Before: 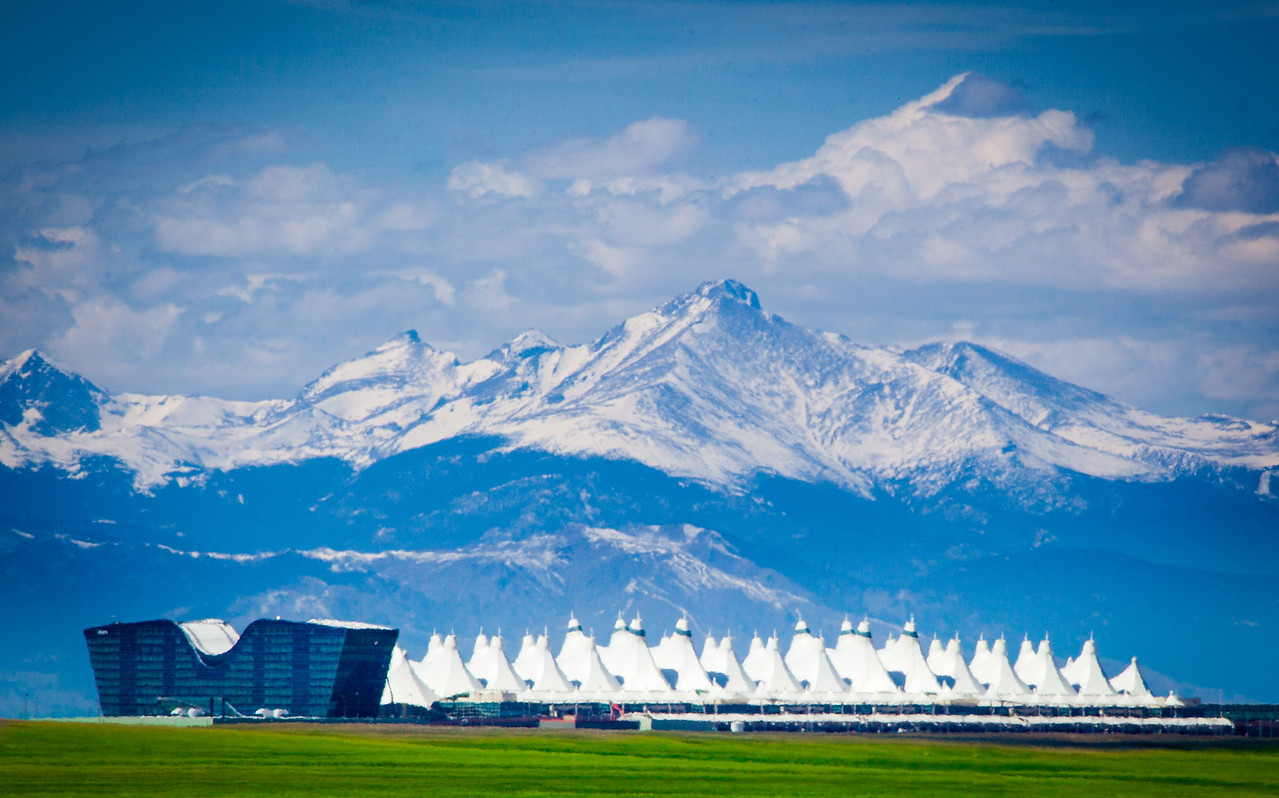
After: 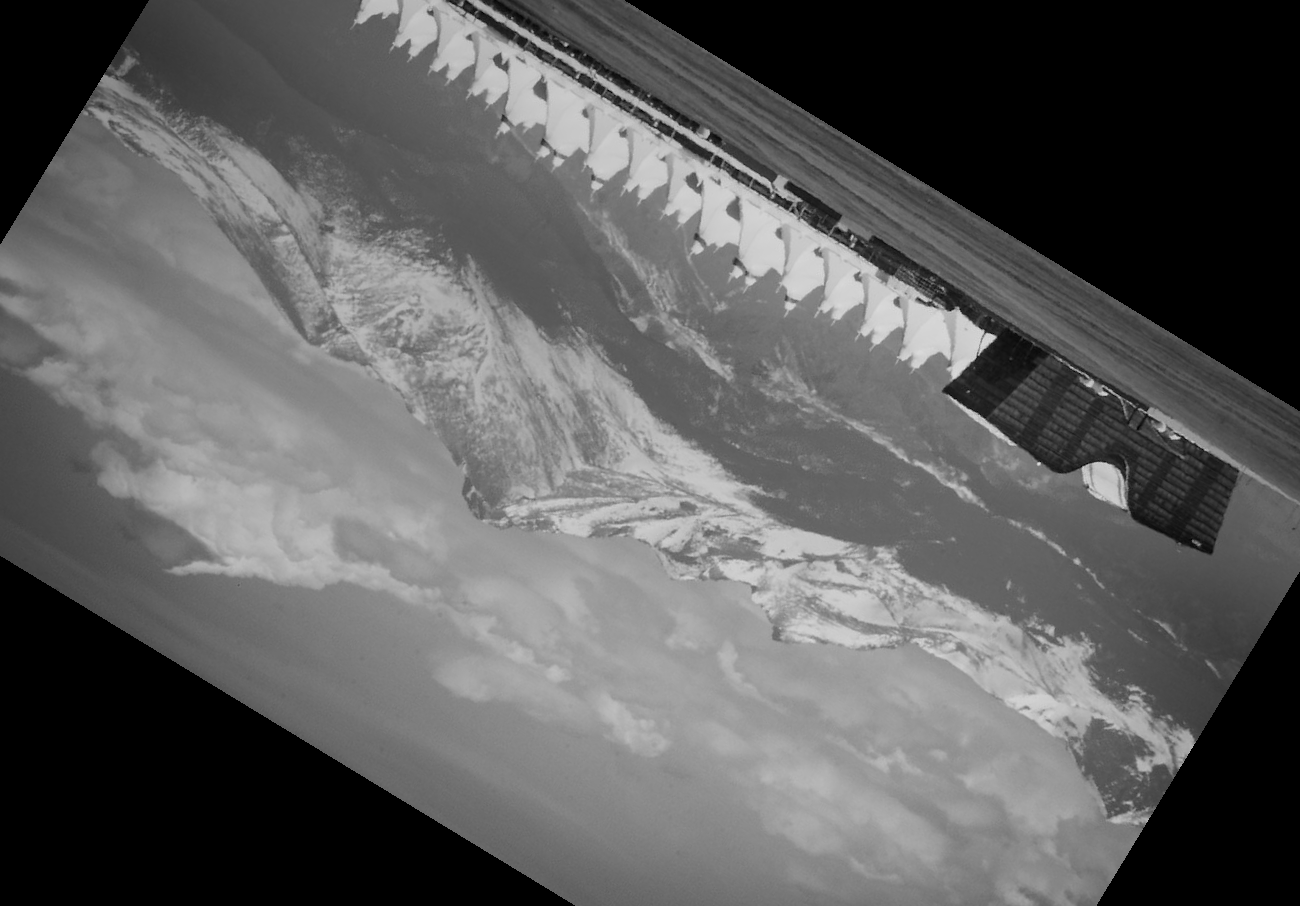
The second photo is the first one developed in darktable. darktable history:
monochrome: a 32, b 64, size 2.3
white balance: red 1.127, blue 0.943
graduated density: hue 238.83°, saturation 50%
crop and rotate: angle 148.68°, left 9.111%, top 15.603%, right 4.588%, bottom 17.041%
